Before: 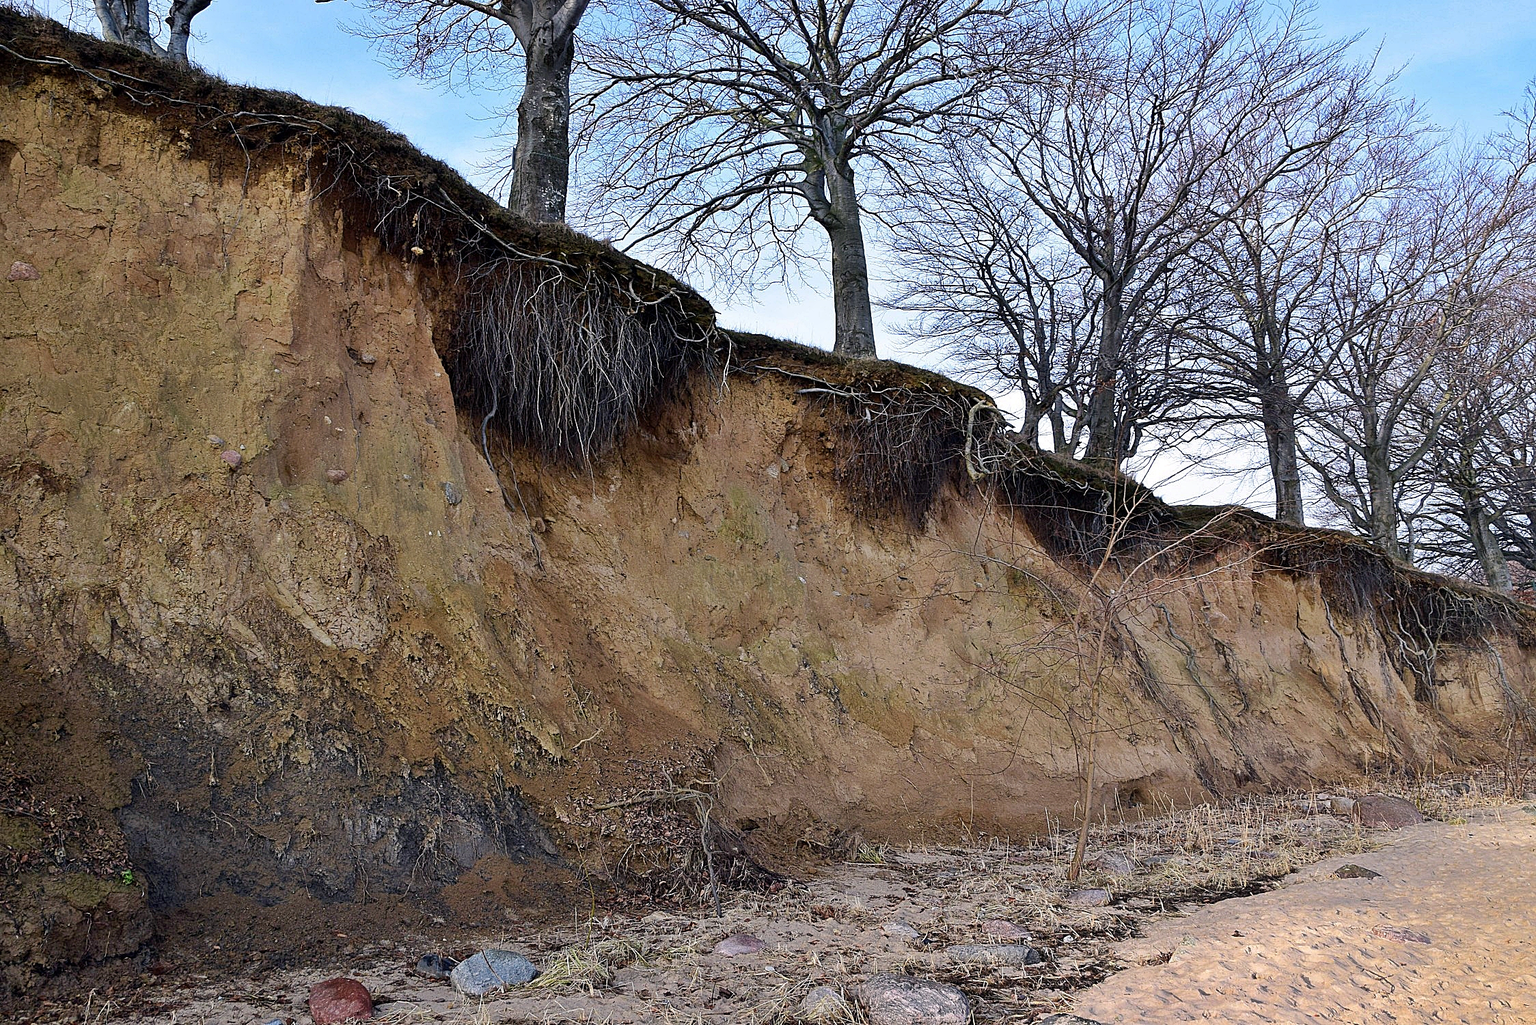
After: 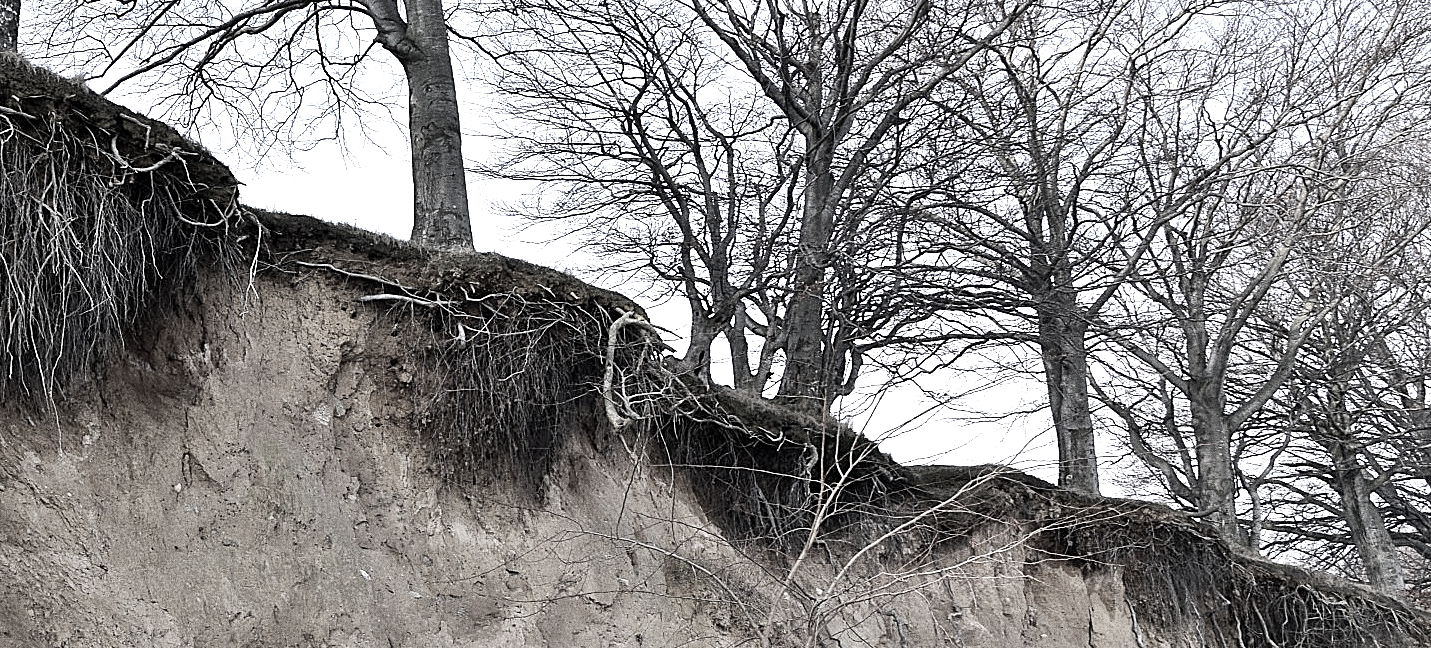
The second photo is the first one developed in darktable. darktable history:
color correction: saturation 0.2
grain: coarseness 0.09 ISO, strength 40%
crop: left 36.005%, top 18.293%, right 0.31%, bottom 38.444%
exposure: exposure 0.74 EV, compensate highlight preservation false
